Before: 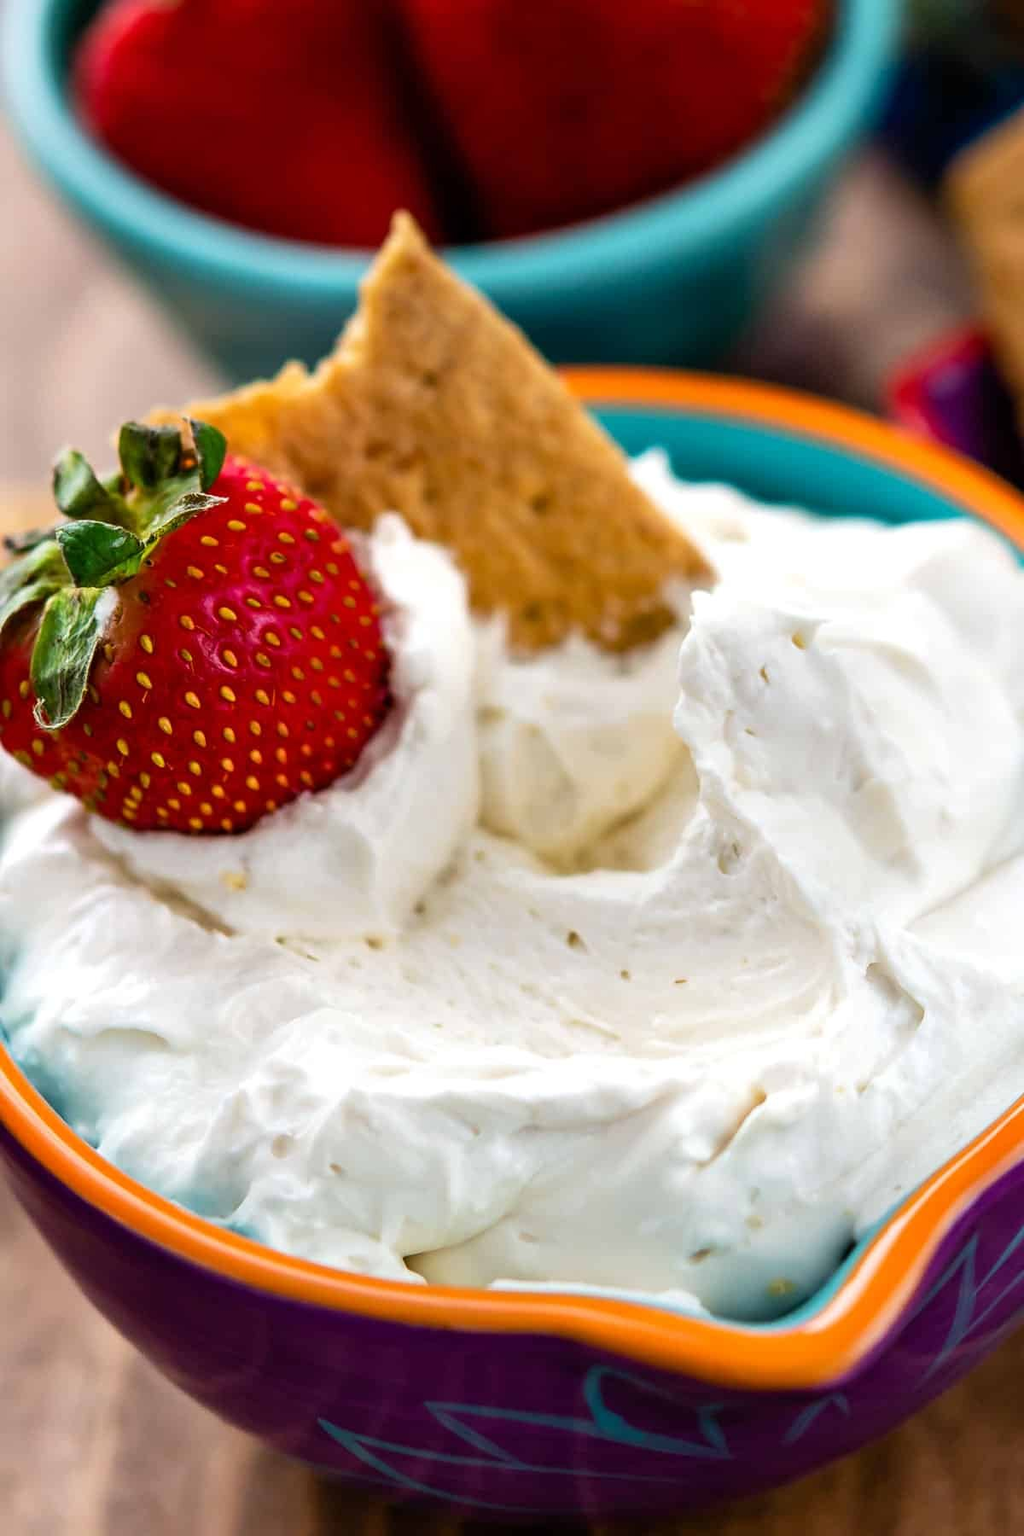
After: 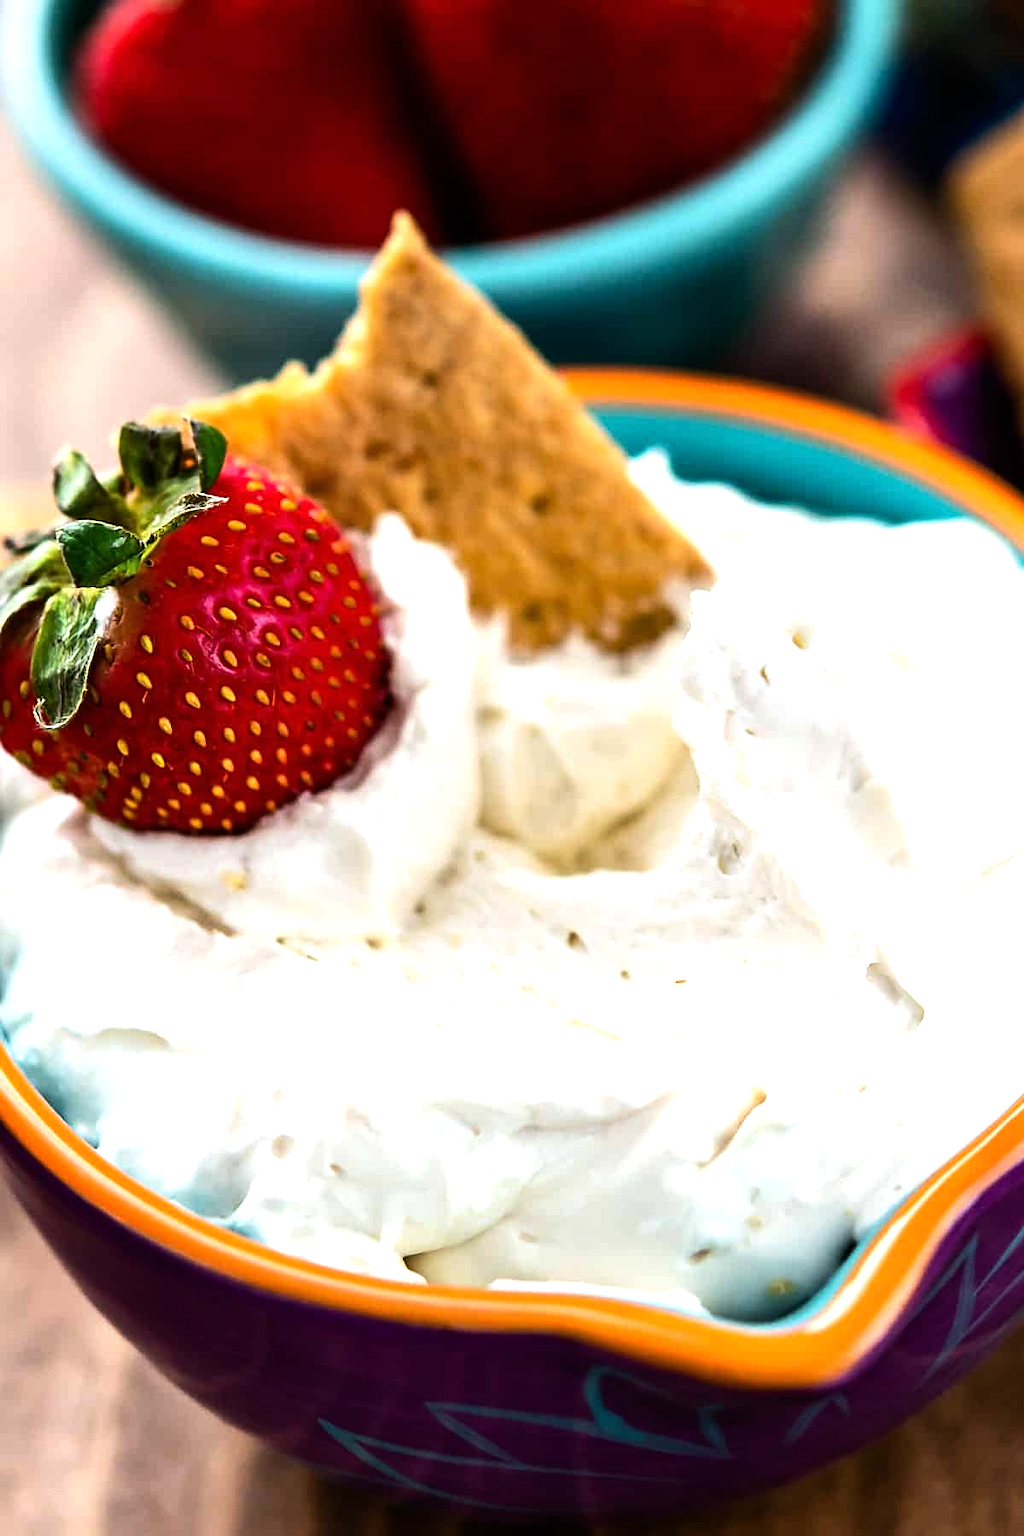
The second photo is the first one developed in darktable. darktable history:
sharpen: amount 0.216
tone equalizer: -8 EV -0.744 EV, -7 EV -0.668 EV, -6 EV -0.615 EV, -5 EV -0.376 EV, -3 EV 0.389 EV, -2 EV 0.6 EV, -1 EV 0.69 EV, +0 EV 0.772 EV, edges refinement/feathering 500, mask exposure compensation -1.57 EV, preserve details no
